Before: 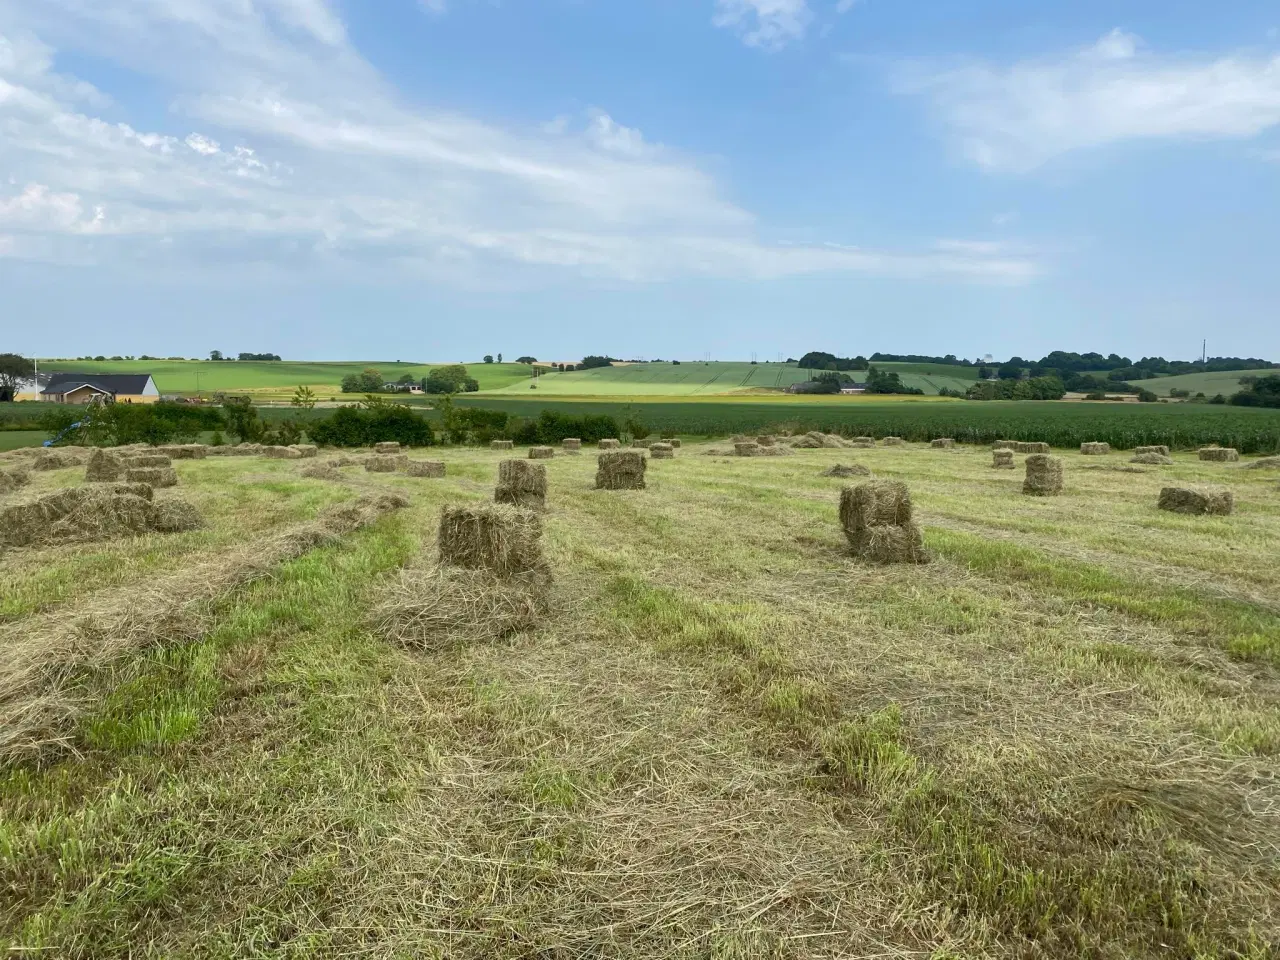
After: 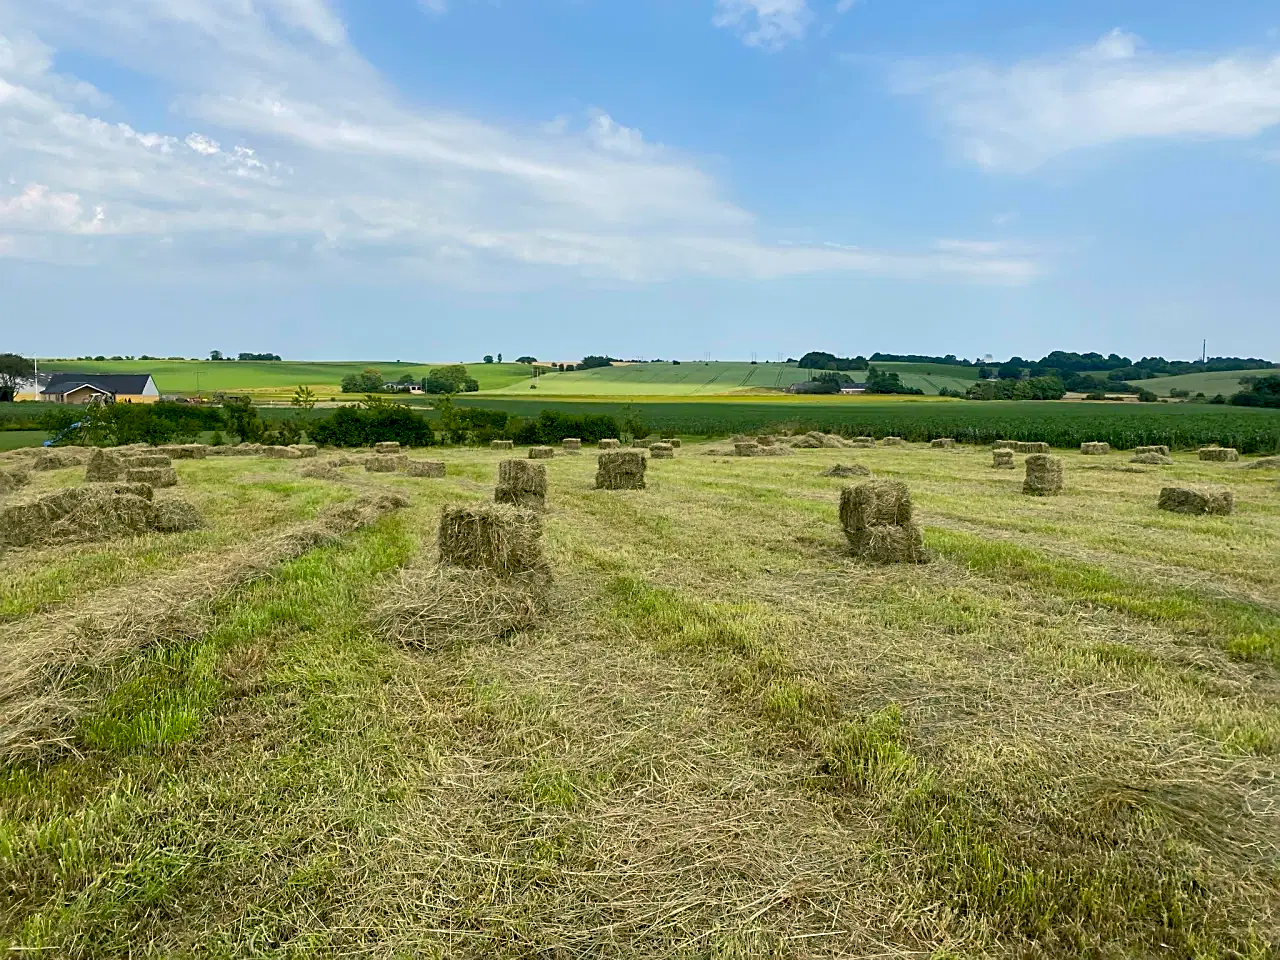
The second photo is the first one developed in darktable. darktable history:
sharpen: on, module defaults
color balance rgb: shadows lift › chroma 2%, shadows lift › hue 217.2°, power › hue 60°, highlights gain › chroma 1%, highlights gain › hue 69.6°, global offset › luminance -0.5%, perceptual saturation grading › global saturation 15%, global vibrance 15%
